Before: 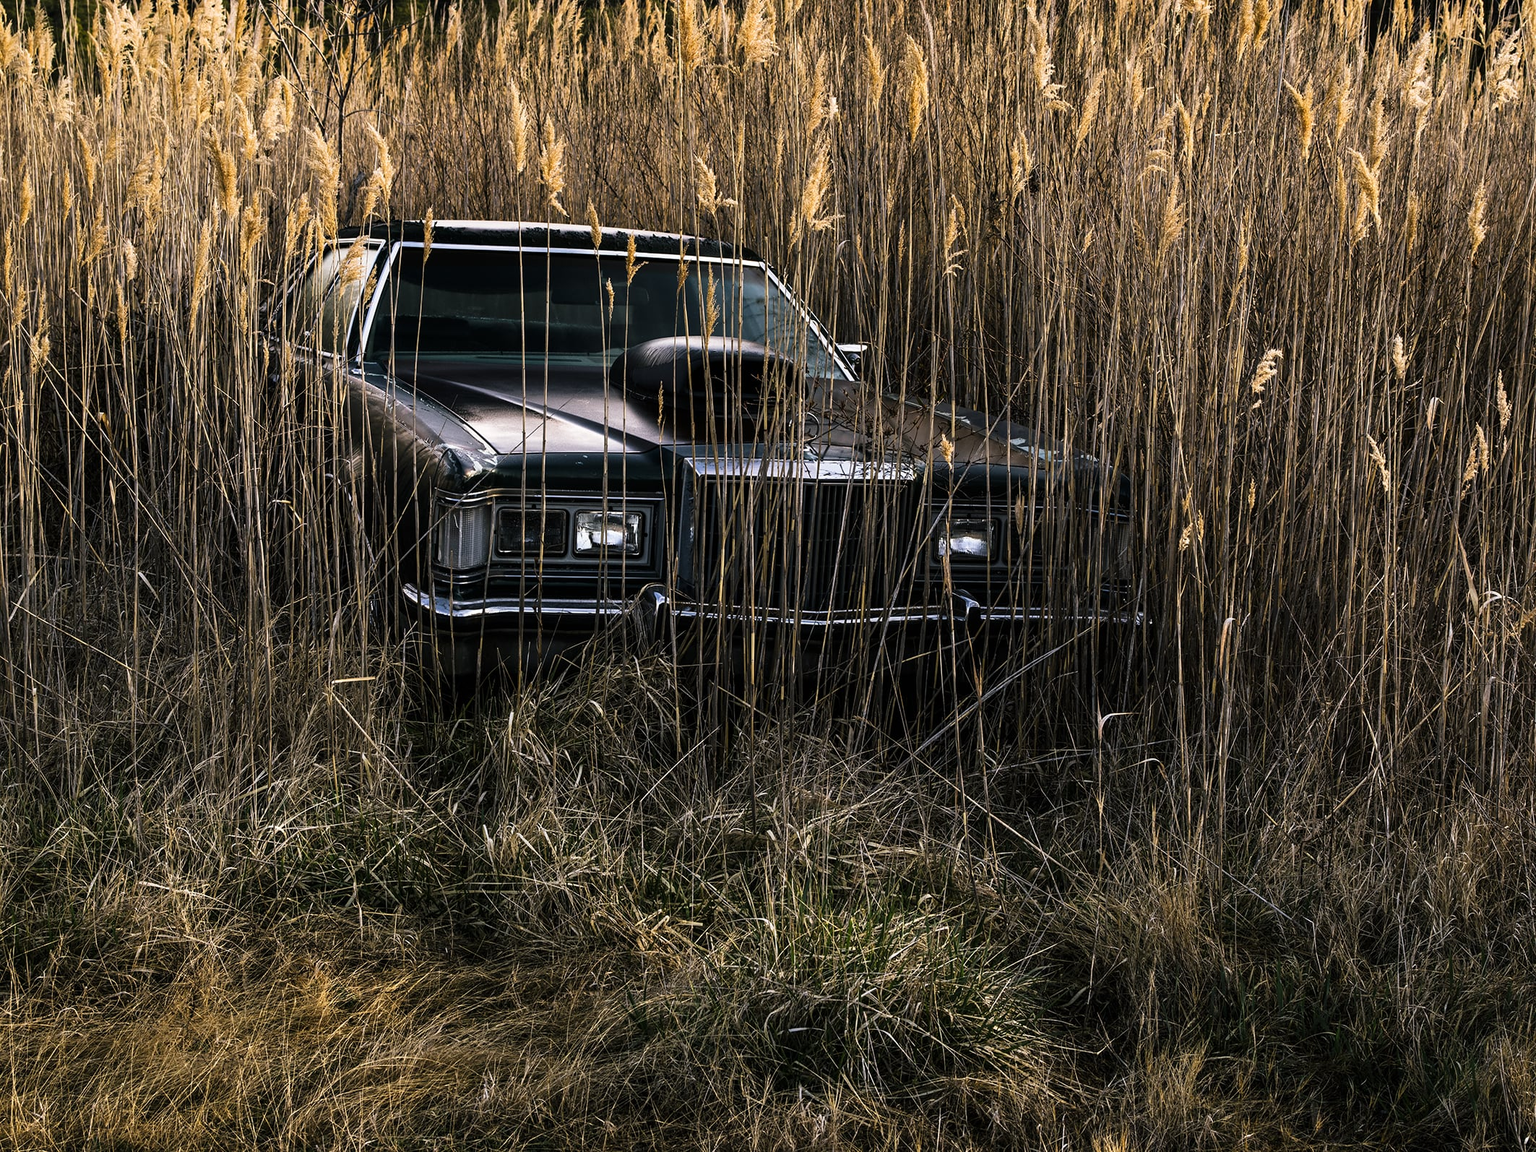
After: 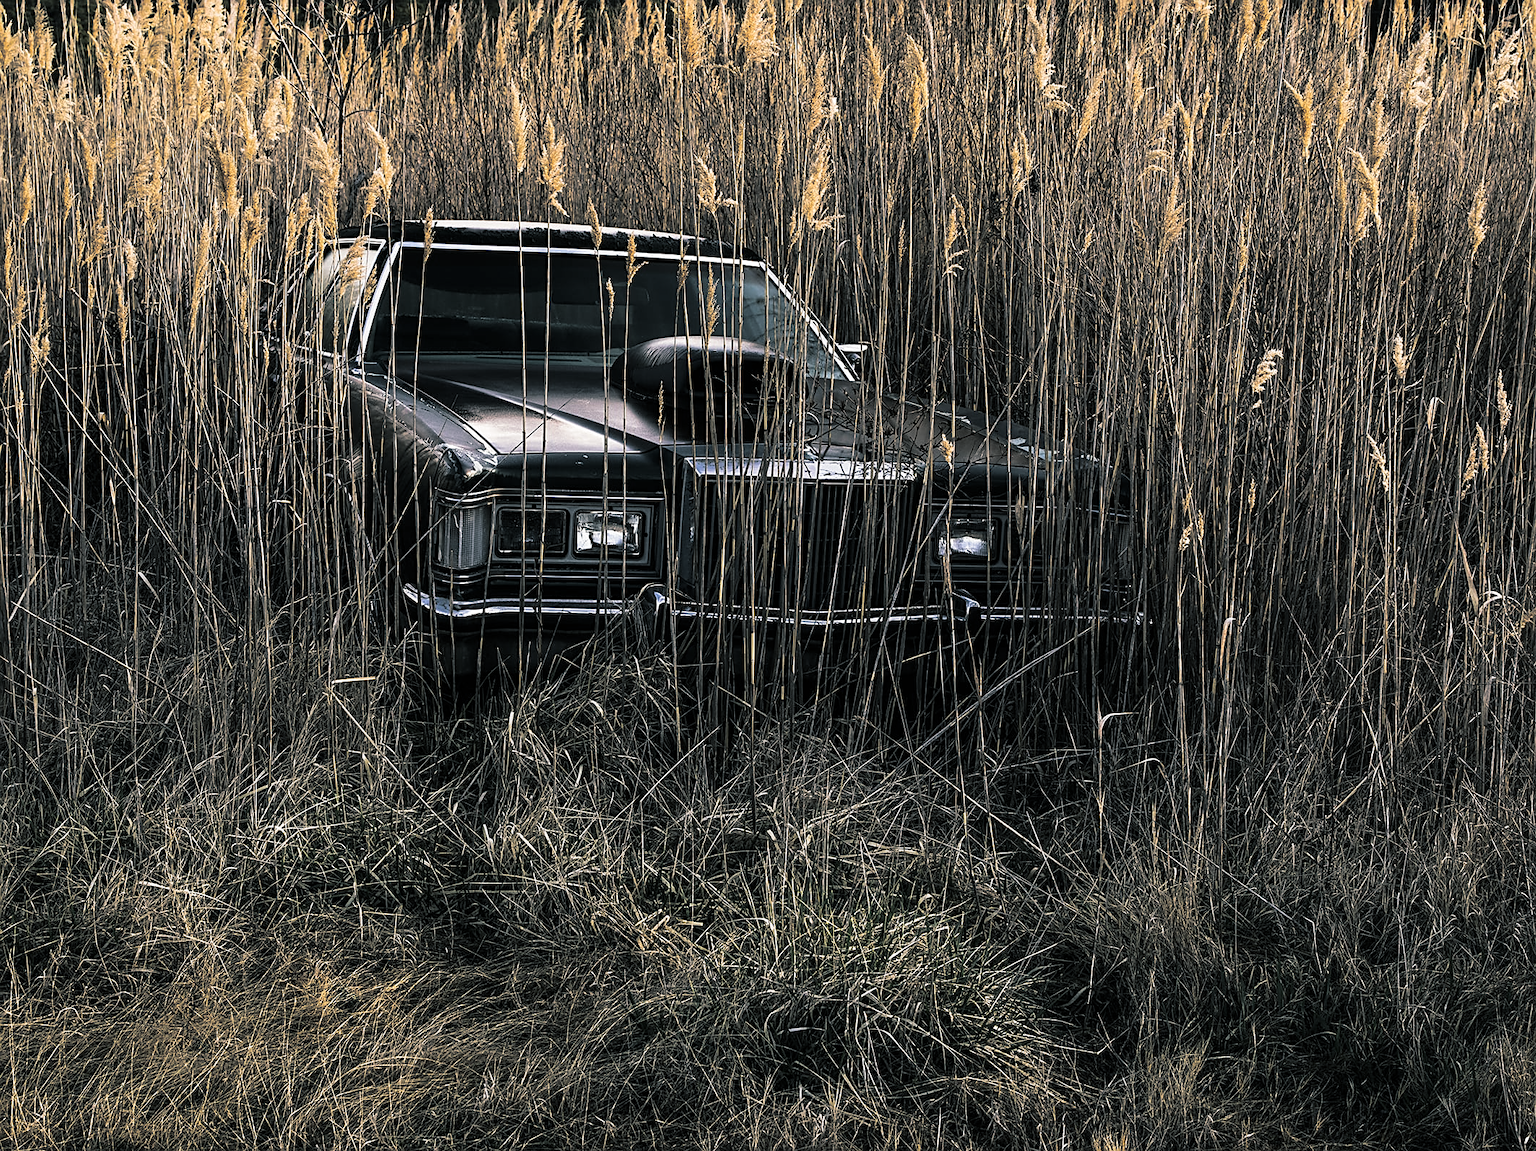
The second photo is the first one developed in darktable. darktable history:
sharpen: on, module defaults
split-toning: shadows › hue 201.6°, shadows › saturation 0.16, highlights › hue 50.4°, highlights › saturation 0.2, balance -49.9
